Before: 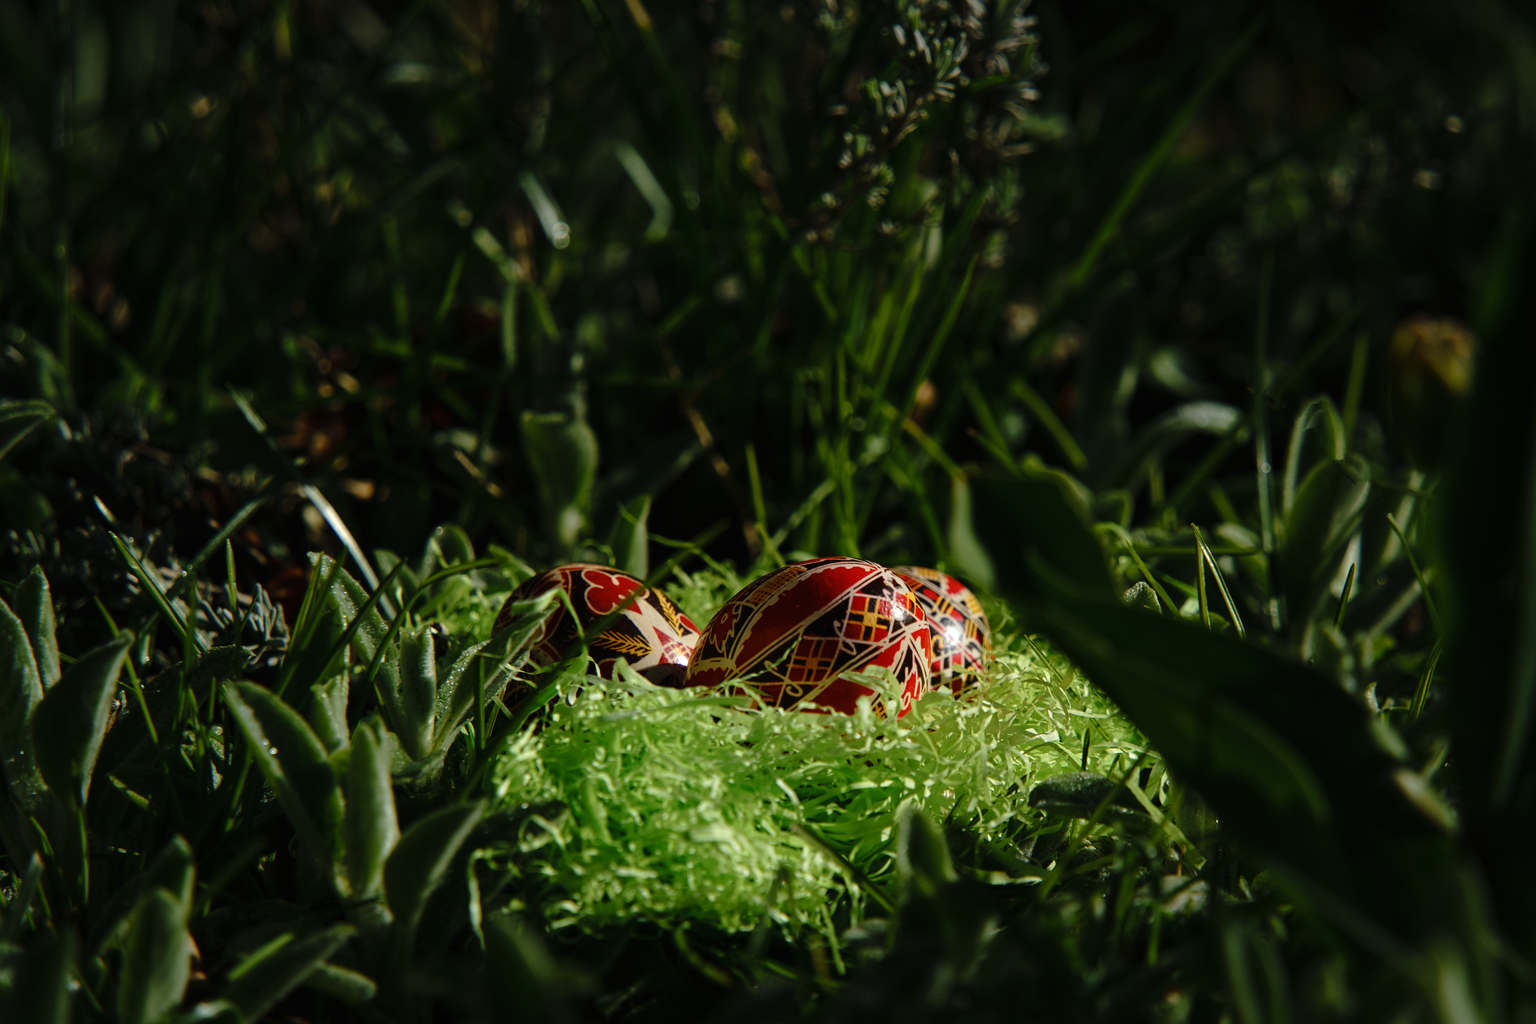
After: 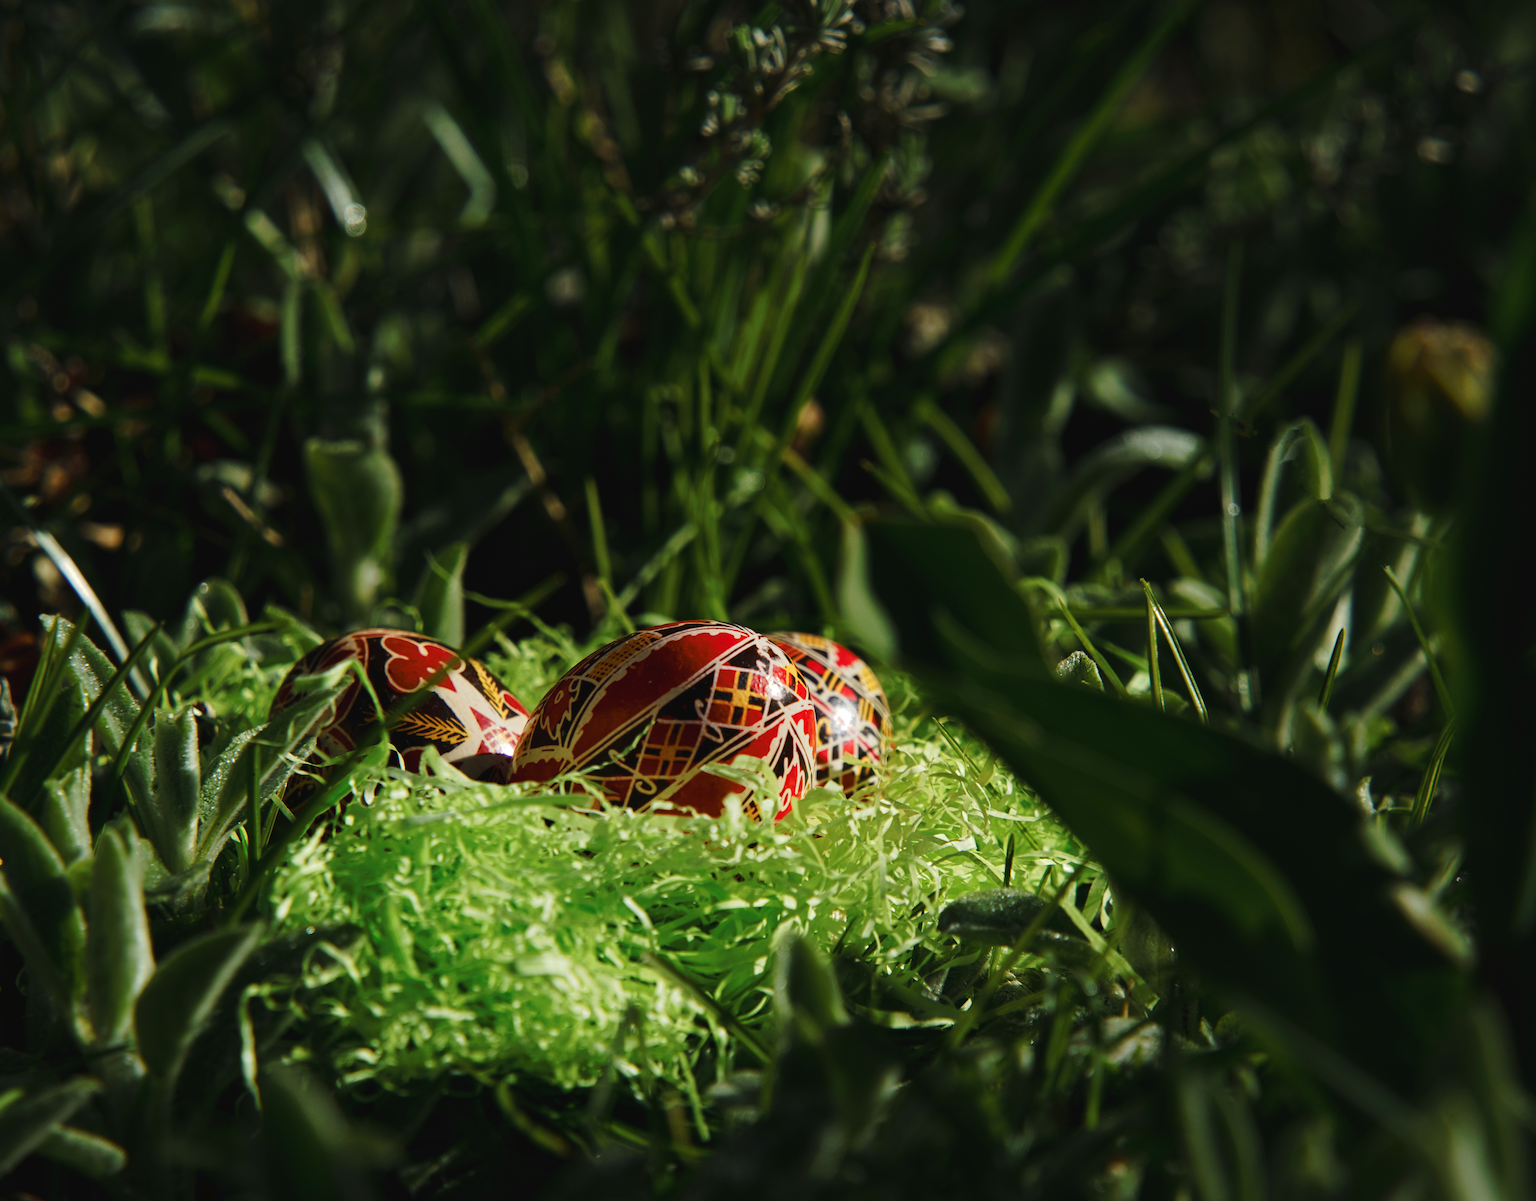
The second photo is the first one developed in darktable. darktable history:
crop and rotate: left 17.959%, top 5.771%, right 1.742%
tone curve: curves: ch0 [(0, 0) (0.003, 0.026) (0.011, 0.03) (0.025, 0.047) (0.044, 0.082) (0.069, 0.119) (0.1, 0.157) (0.136, 0.19) (0.177, 0.231) (0.224, 0.27) (0.277, 0.318) (0.335, 0.383) (0.399, 0.456) (0.468, 0.532) (0.543, 0.618) (0.623, 0.71) (0.709, 0.786) (0.801, 0.851) (0.898, 0.908) (1, 1)], preserve colors none
